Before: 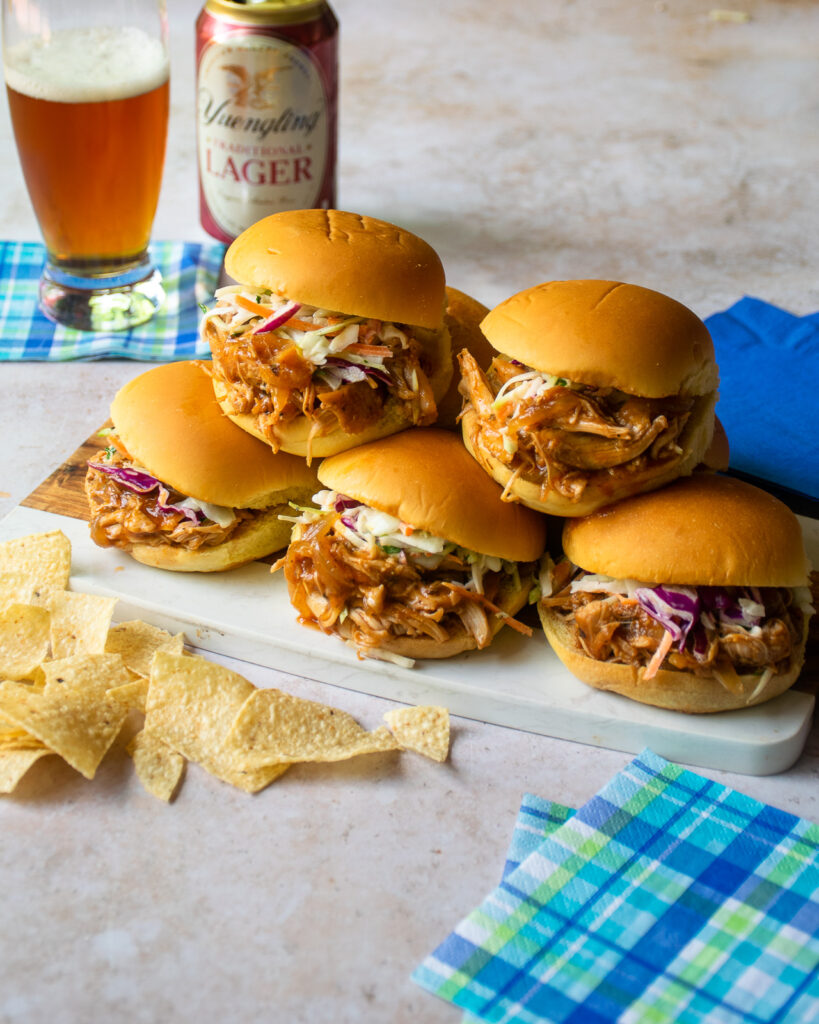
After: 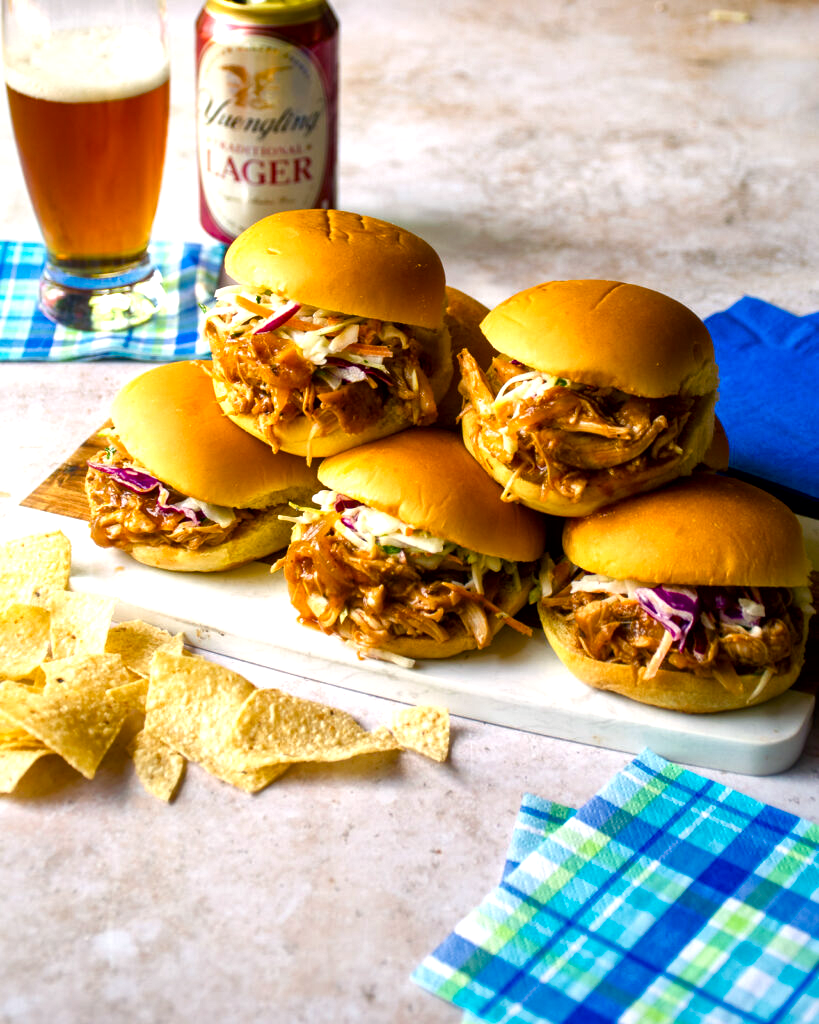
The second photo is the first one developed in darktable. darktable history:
color balance rgb: shadows lift › chroma 4.21%, shadows lift › hue 252.22°, highlights gain › chroma 1.36%, highlights gain › hue 50.24°, perceptual saturation grading › mid-tones 6.33%, perceptual saturation grading › shadows 72.44%, perceptual brilliance grading › highlights 11.59%, contrast 5.05%
local contrast: mode bilateral grid, contrast 20, coarseness 50, detail 140%, midtone range 0.2
